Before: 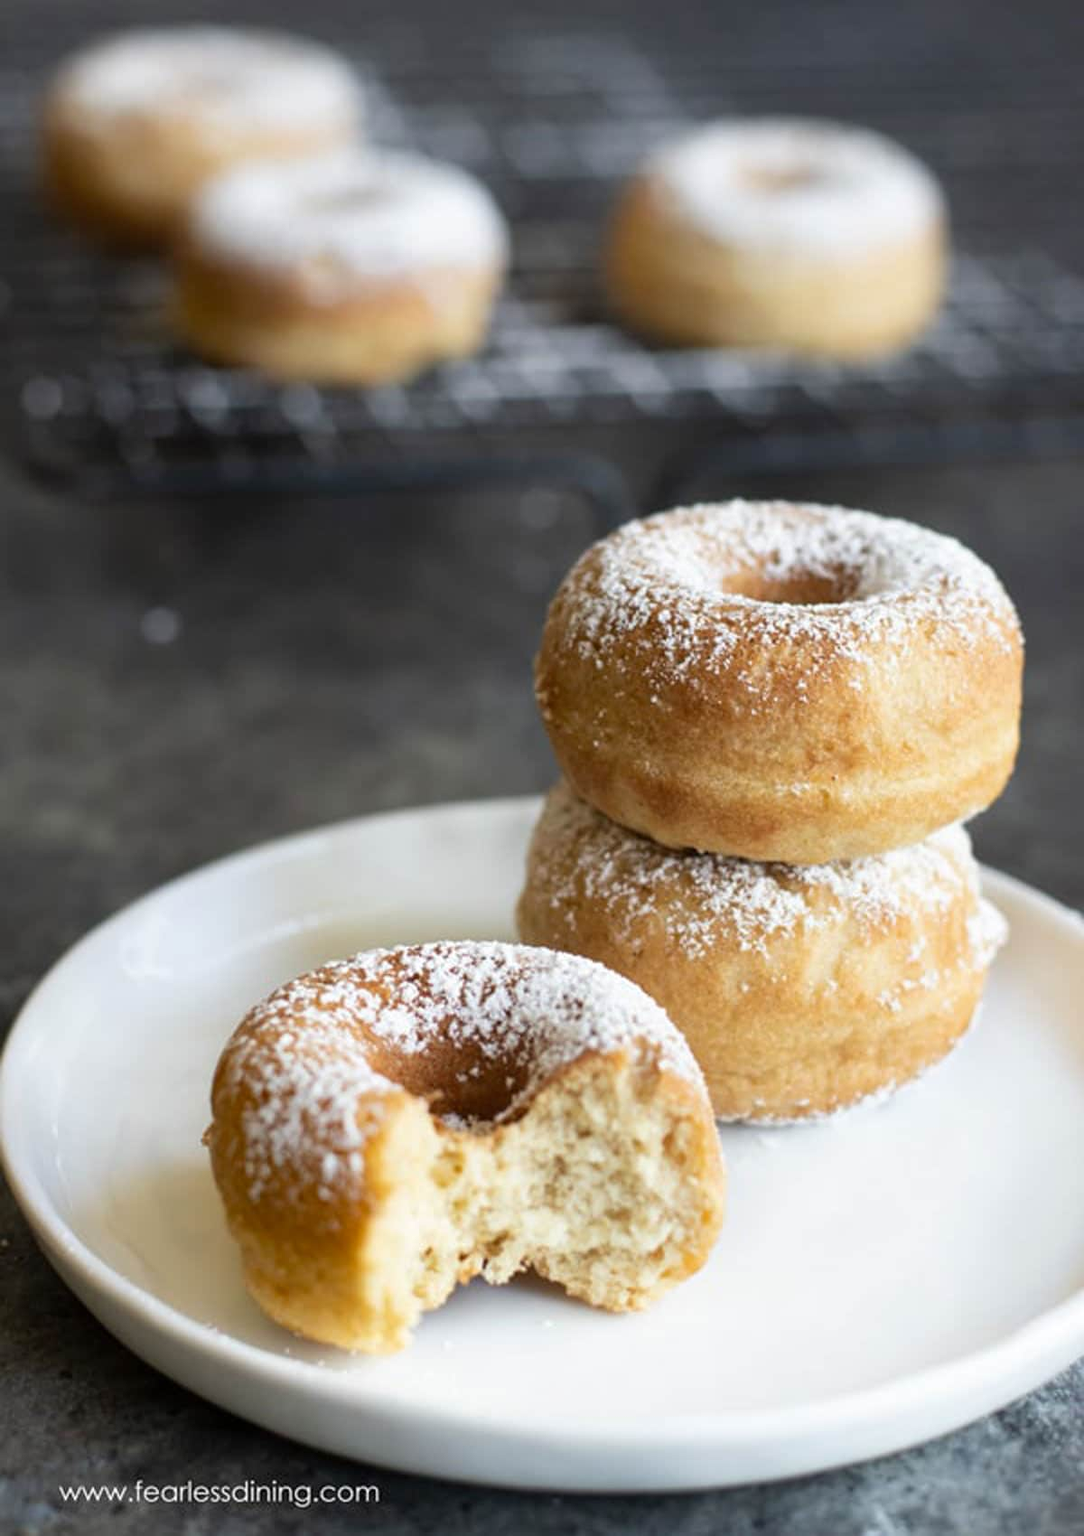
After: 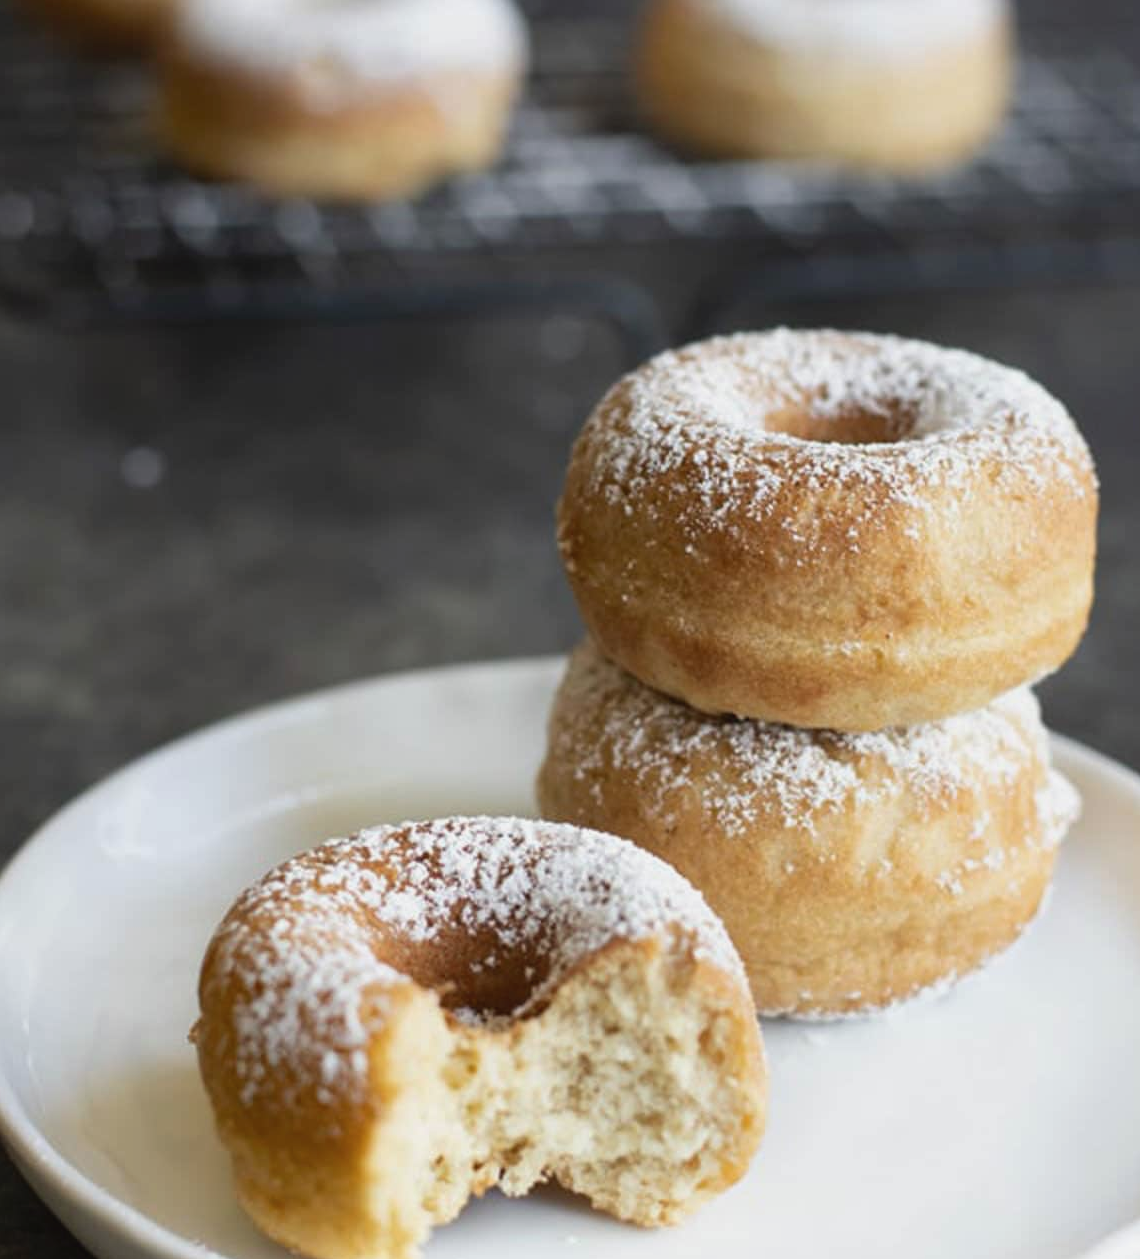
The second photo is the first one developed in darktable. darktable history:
contrast brightness saturation: contrast -0.08, brightness -0.04, saturation -0.11
crop and rotate: left 2.991%, top 13.302%, right 1.981%, bottom 12.636%
